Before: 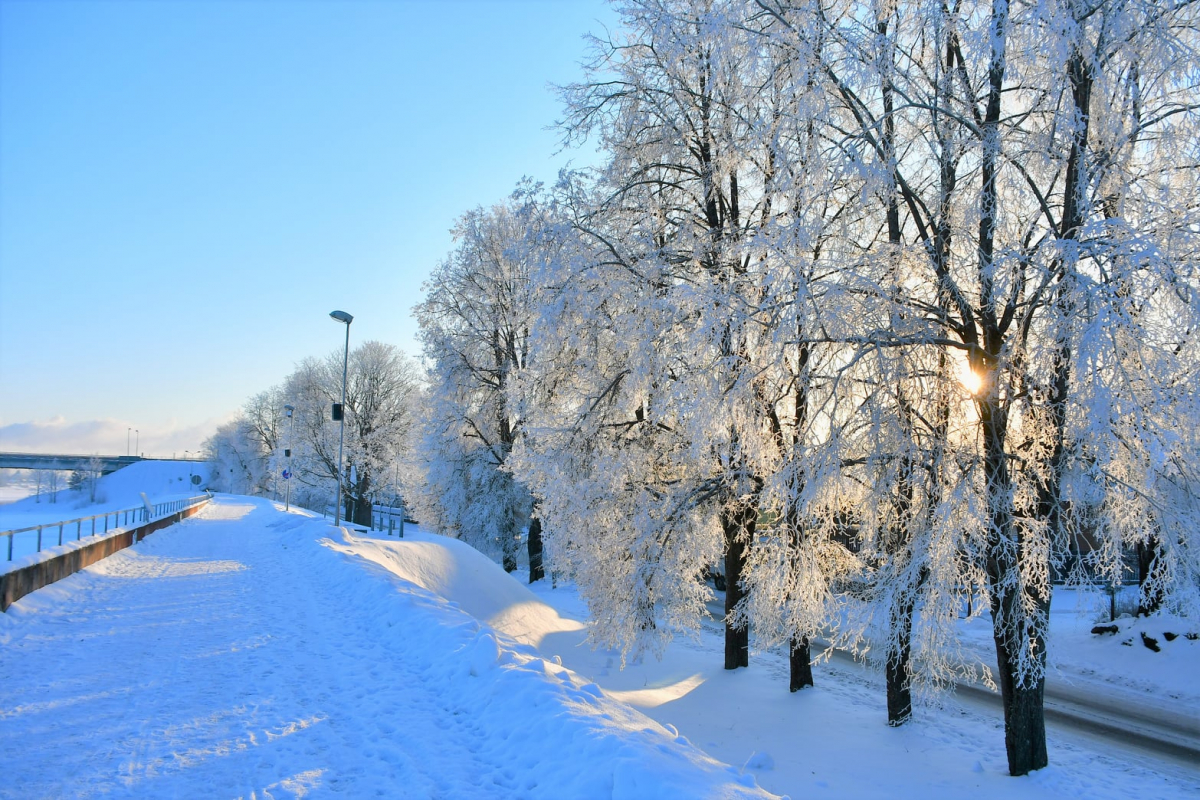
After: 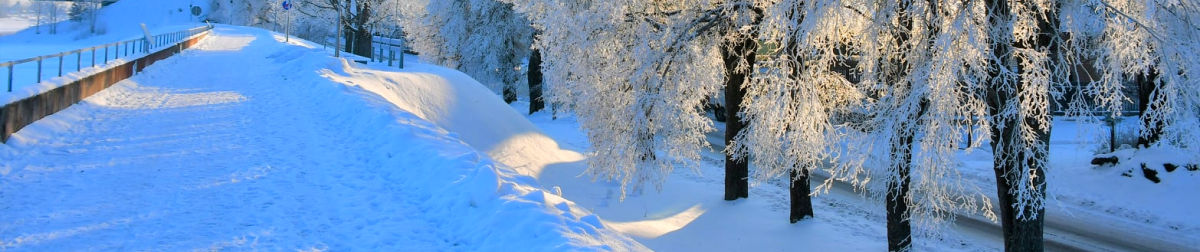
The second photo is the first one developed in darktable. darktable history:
tone equalizer: -8 EV -0.451 EV, -7 EV -0.402 EV, -6 EV -0.329 EV, -5 EV -0.211 EV, -3 EV 0.238 EV, -2 EV 0.333 EV, -1 EV 0.381 EV, +0 EV 0.388 EV, mask exposure compensation -0.5 EV
shadows and highlights: radius 121.07, shadows 21.73, white point adjustment -9.54, highlights -13.5, soften with gaussian
crop and rotate: top 58.744%, bottom 9.669%
